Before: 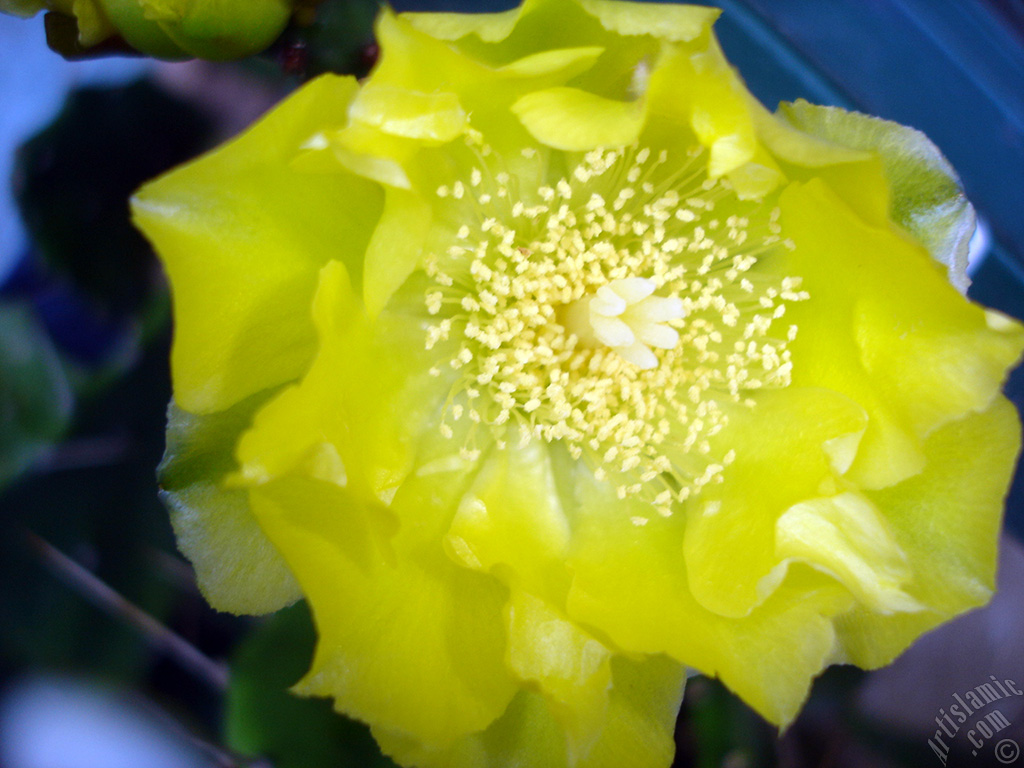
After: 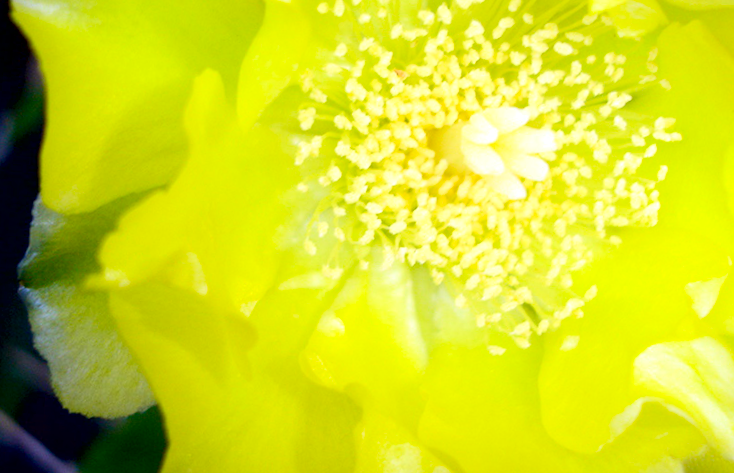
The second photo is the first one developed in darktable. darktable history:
crop and rotate: angle -3.93°, left 9.737%, top 20.976%, right 12.123%, bottom 11.854%
contrast brightness saturation: contrast 0.203, brightness 0.169, saturation 0.225
exposure: black level correction 0.007, exposure 0.157 EV, compensate highlight preservation false
